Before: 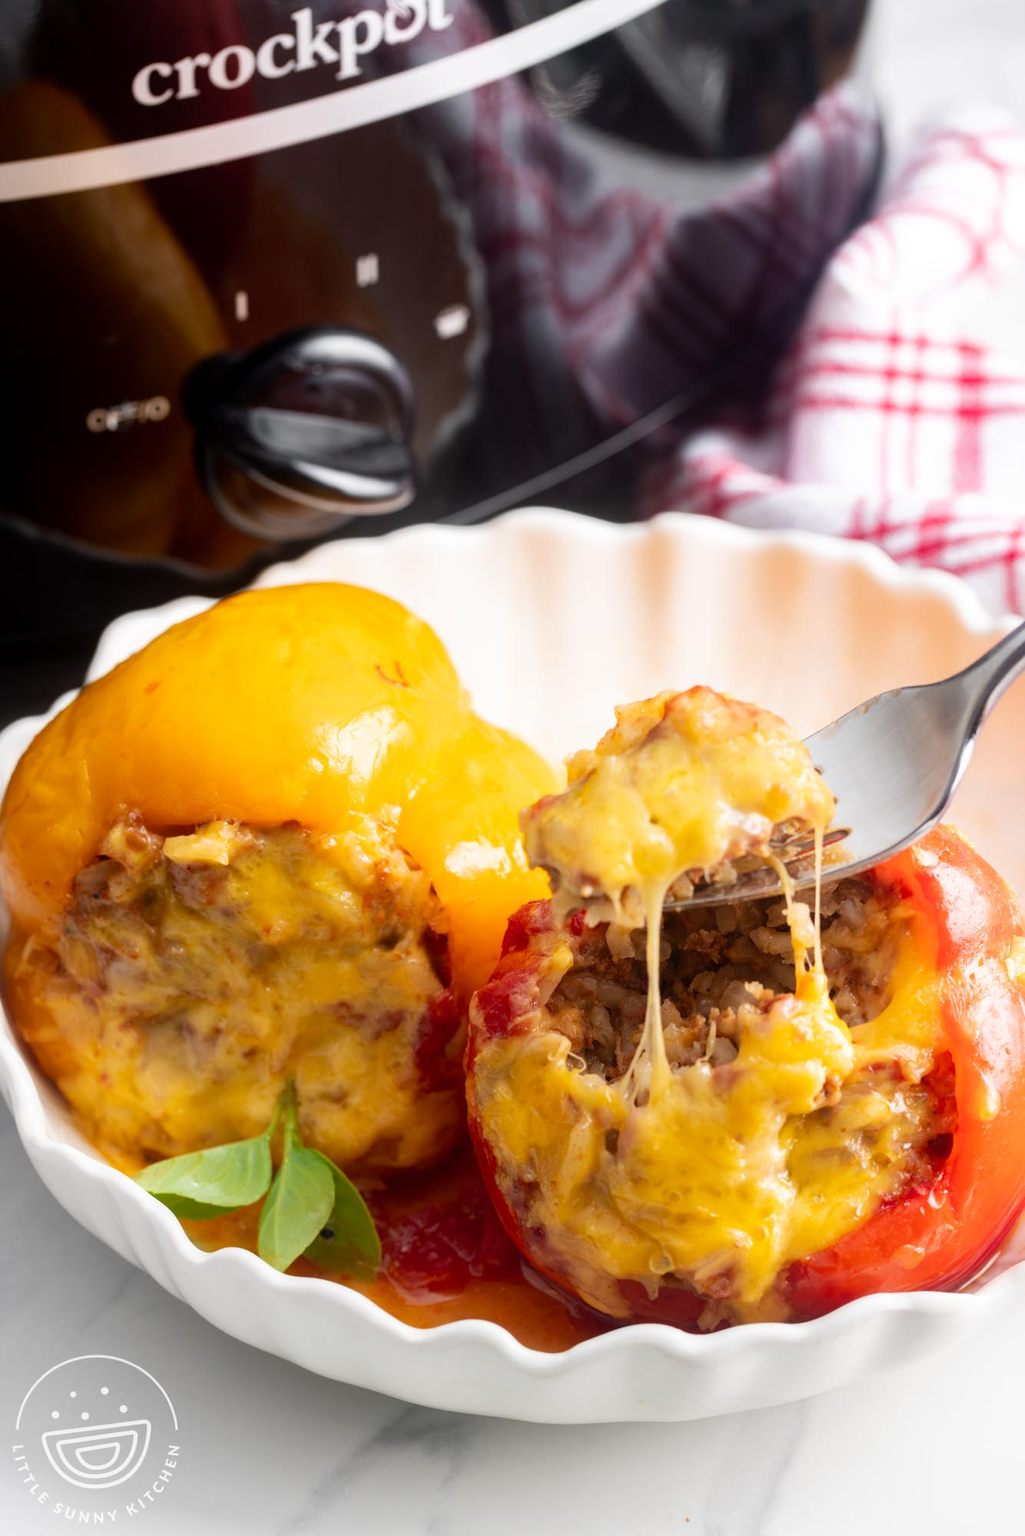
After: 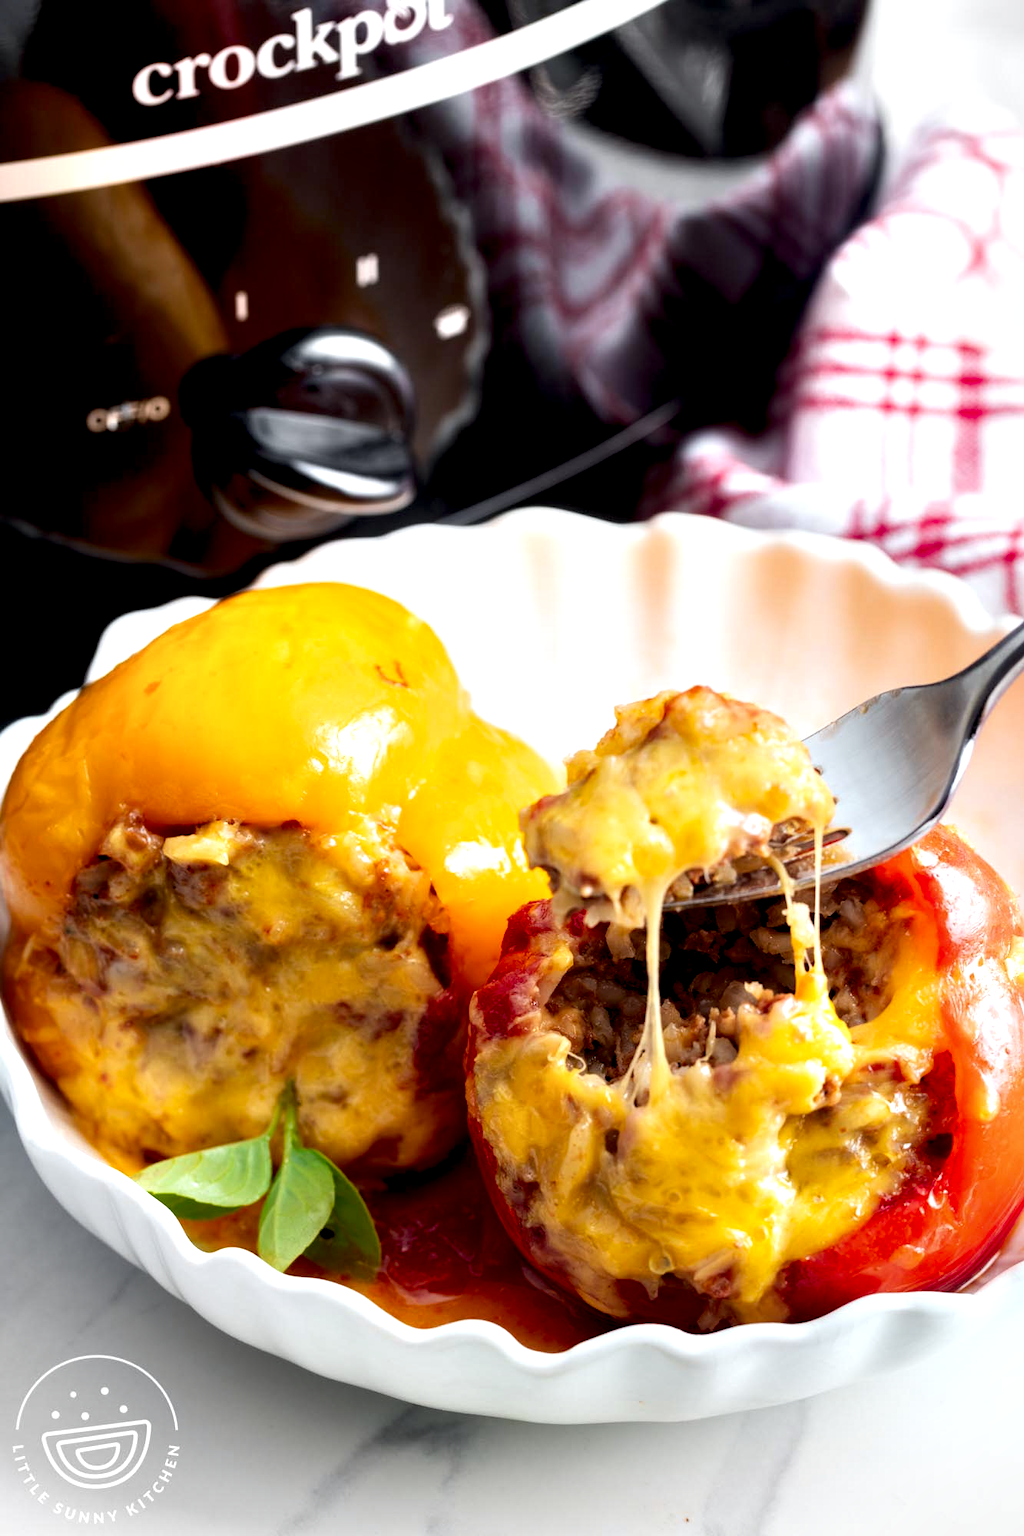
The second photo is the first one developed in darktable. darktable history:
exposure: black level correction 0.001, compensate exposure bias true, compensate highlight preservation false
contrast equalizer: y [[0.6 ×6], [0.55 ×6], [0 ×6], [0 ×6], [0 ×6]]
